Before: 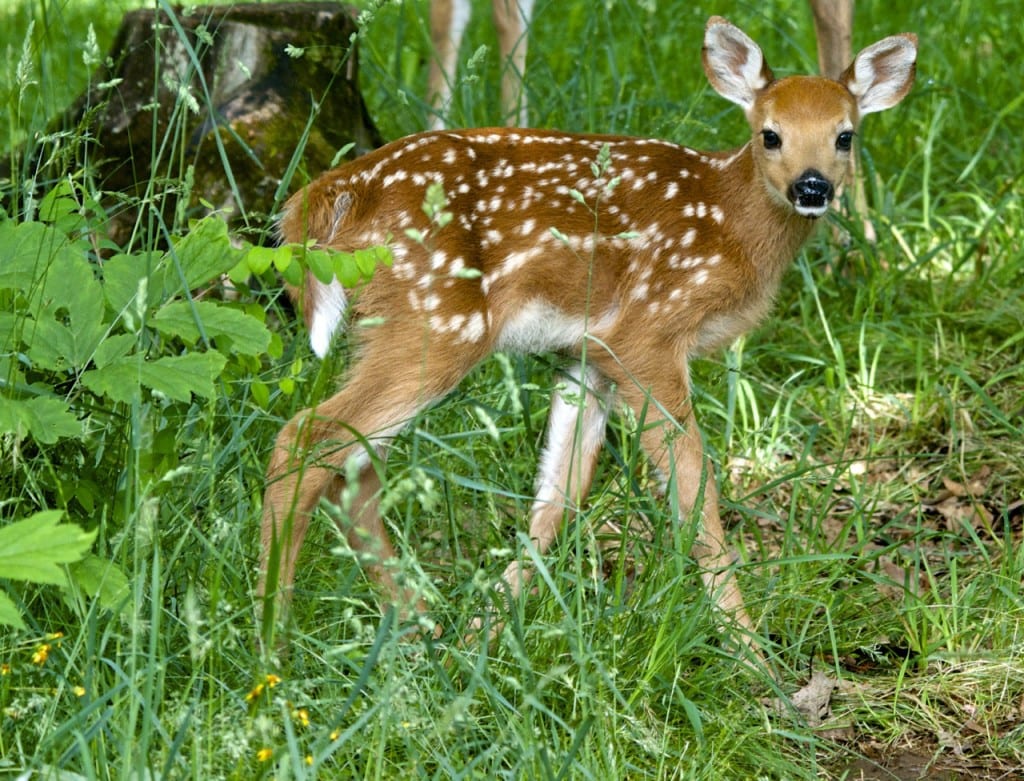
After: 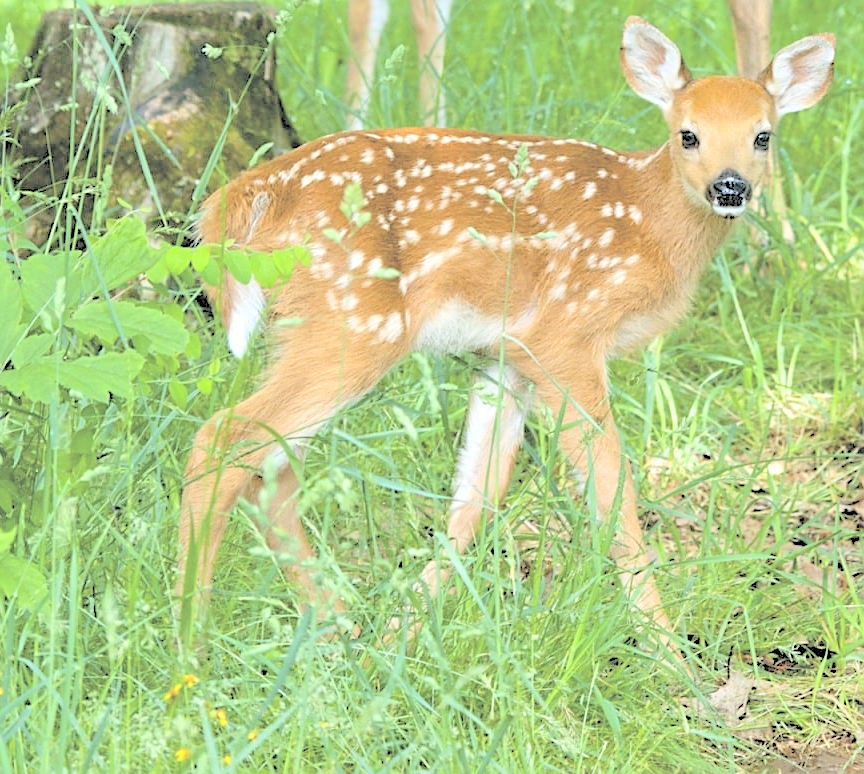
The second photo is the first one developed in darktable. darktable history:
contrast brightness saturation: brightness 1
sharpen: on, module defaults
crop: left 8.026%, right 7.374%
